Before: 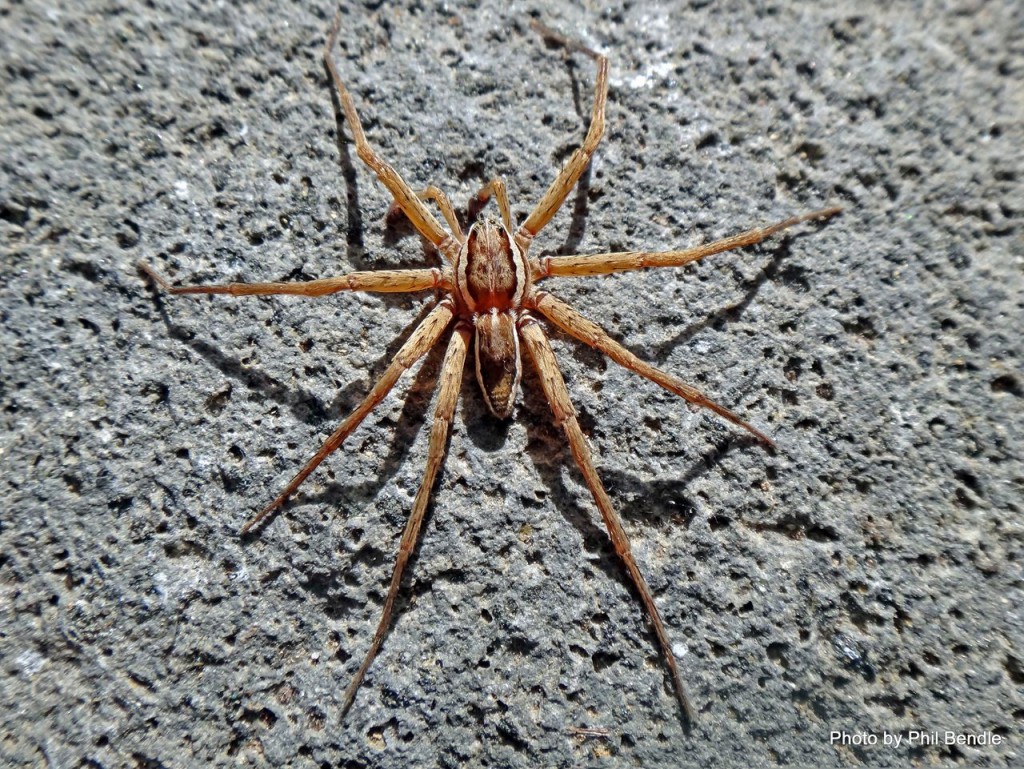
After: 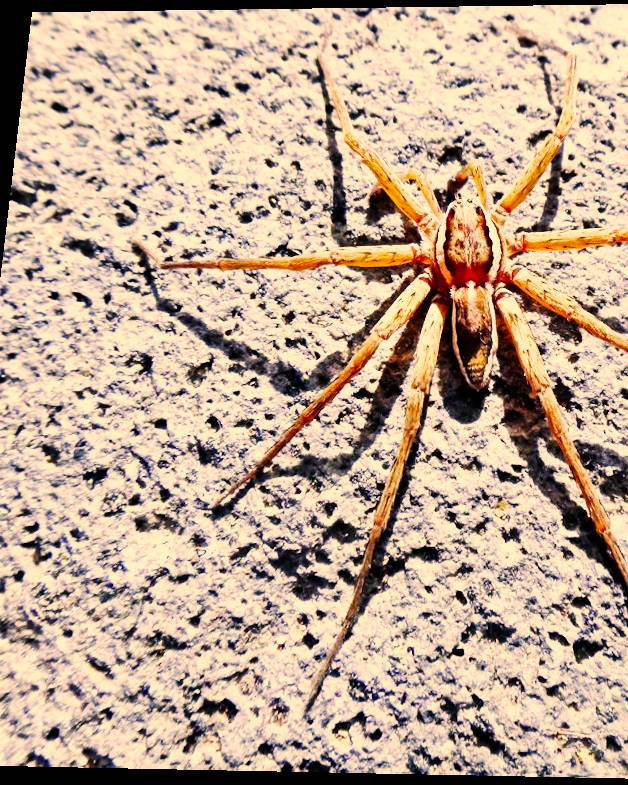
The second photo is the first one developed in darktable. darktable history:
rotate and perspective: rotation 0.128°, lens shift (vertical) -0.181, lens shift (horizontal) -0.044, shear 0.001, automatic cropping off
contrast equalizer: y [[0.518, 0.517, 0.501, 0.5, 0.5, 0.5], [0.5 ×6], [0.5 ×6], [0 ×6], [0 ×6]]
crop: left 5.114%, right 38.589%
color correction: highlights a* 15, highlights b* 31.55
base curve: curves: ch0 [(0, 0) (0.007, 0.004) (0.027, 0.03) (0.046, 0.07) (0.207, 0.54) (0.442, 0.872) (0.673, 0.972) (1, 1)], preserve colors none
white balance: red 0.948, green 1.02, blue 1.176
